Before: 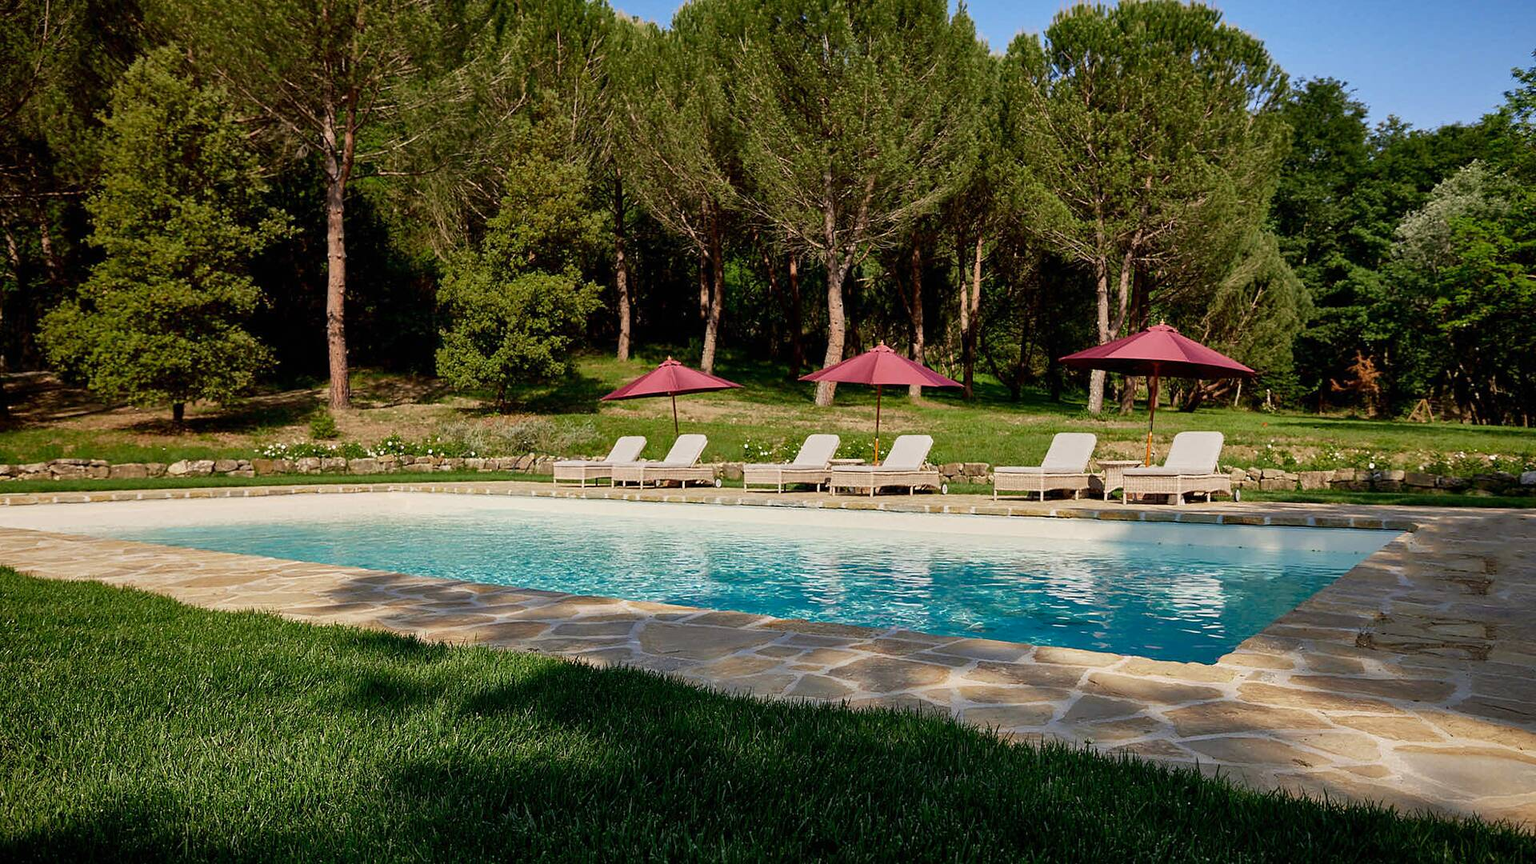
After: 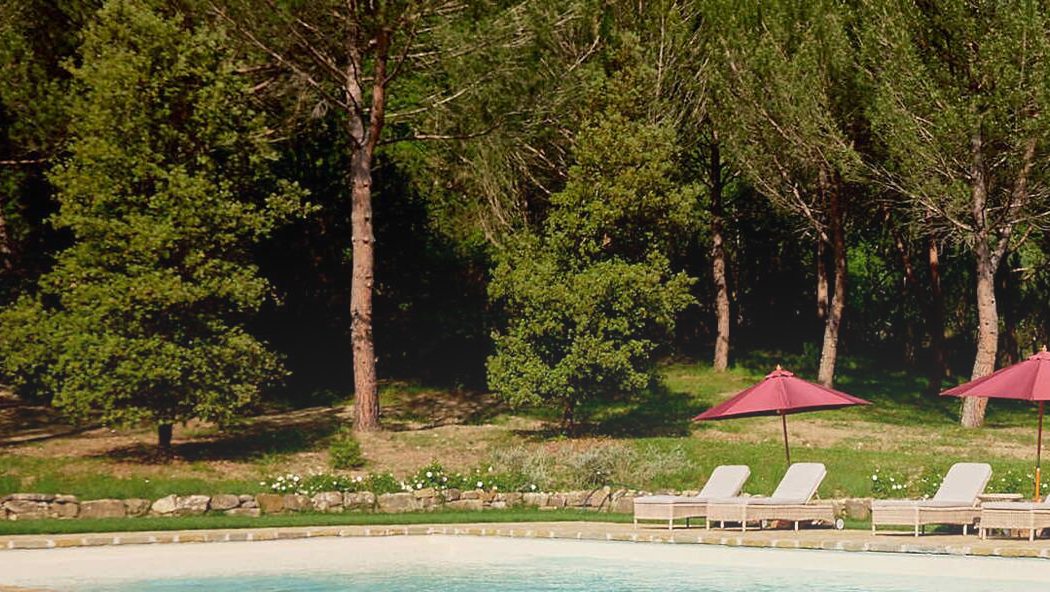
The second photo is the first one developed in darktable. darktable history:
bloom: size 38%, threshold 95%, strength 30%
crop and rotate: left 3.047%, top 7.509%, right 42.236%, bottom 37.598%
